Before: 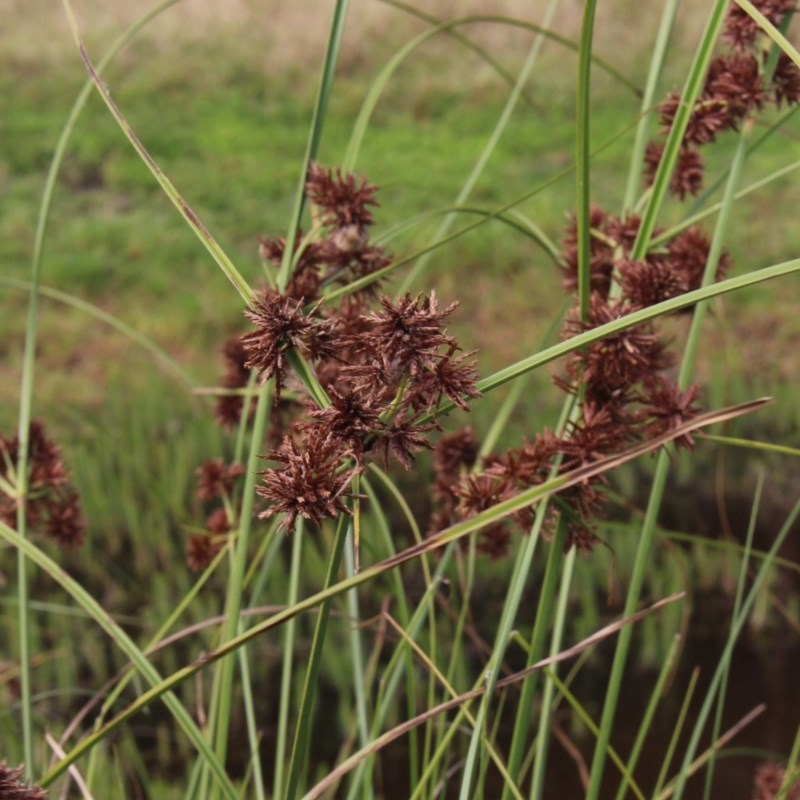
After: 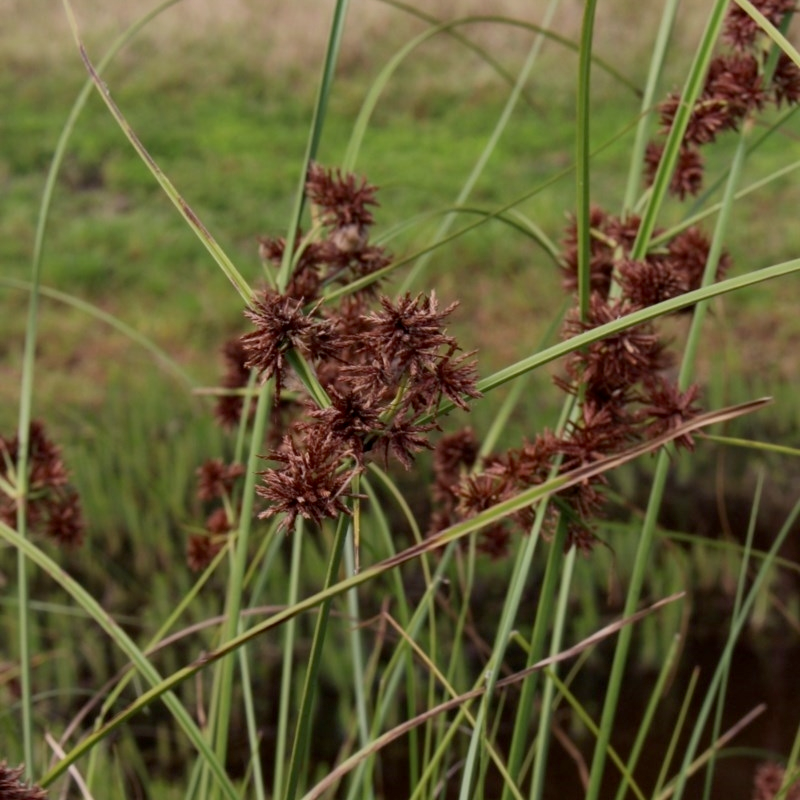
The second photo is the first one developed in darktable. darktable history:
exposure: black level correction 0.006, exposure -0.224 EV, compensate highlight preservation false
